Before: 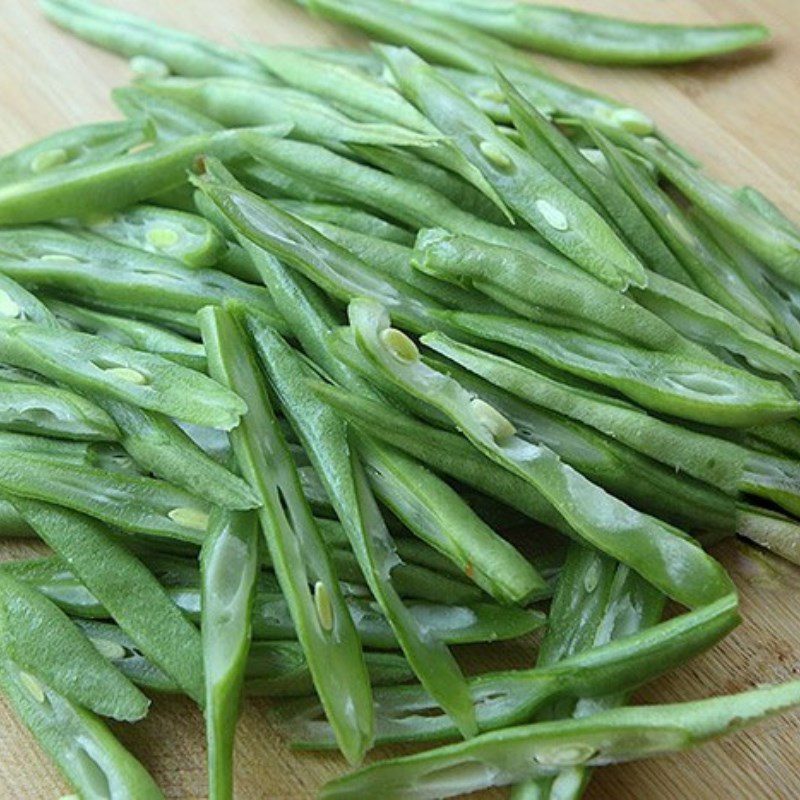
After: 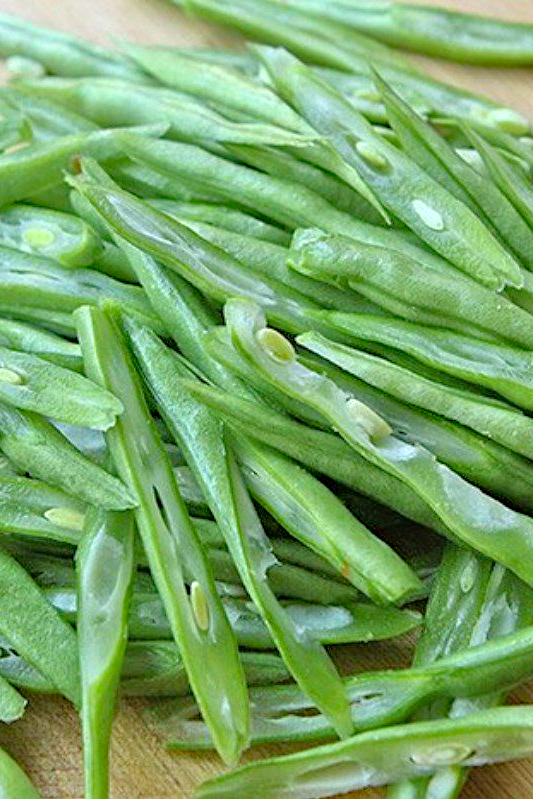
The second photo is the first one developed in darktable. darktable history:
crop and rotate: left 15.546%, right 17.787%
tone equalizer: -7 EV 0.15 EV, -6 EV 0.6 EV, -5 EV 1.15 EV, -4 EV 1.33 EV, -3 EV 1.15 EV, -2 EV 0.6 EV, -1 EV 0.15 EV, mask exposure compensation -0.5 EV
haze removal: strength 0.29, distance 0.25, compatibility mode true, adaptive false
